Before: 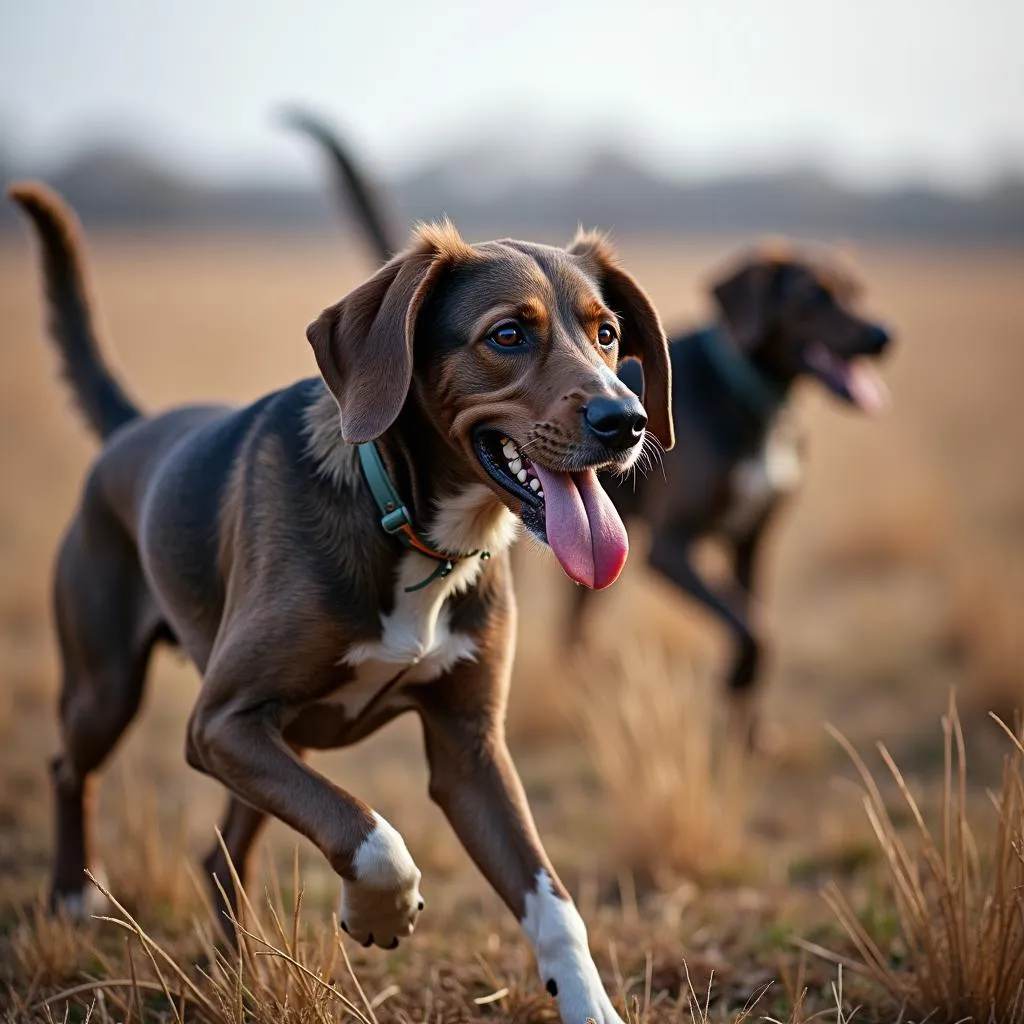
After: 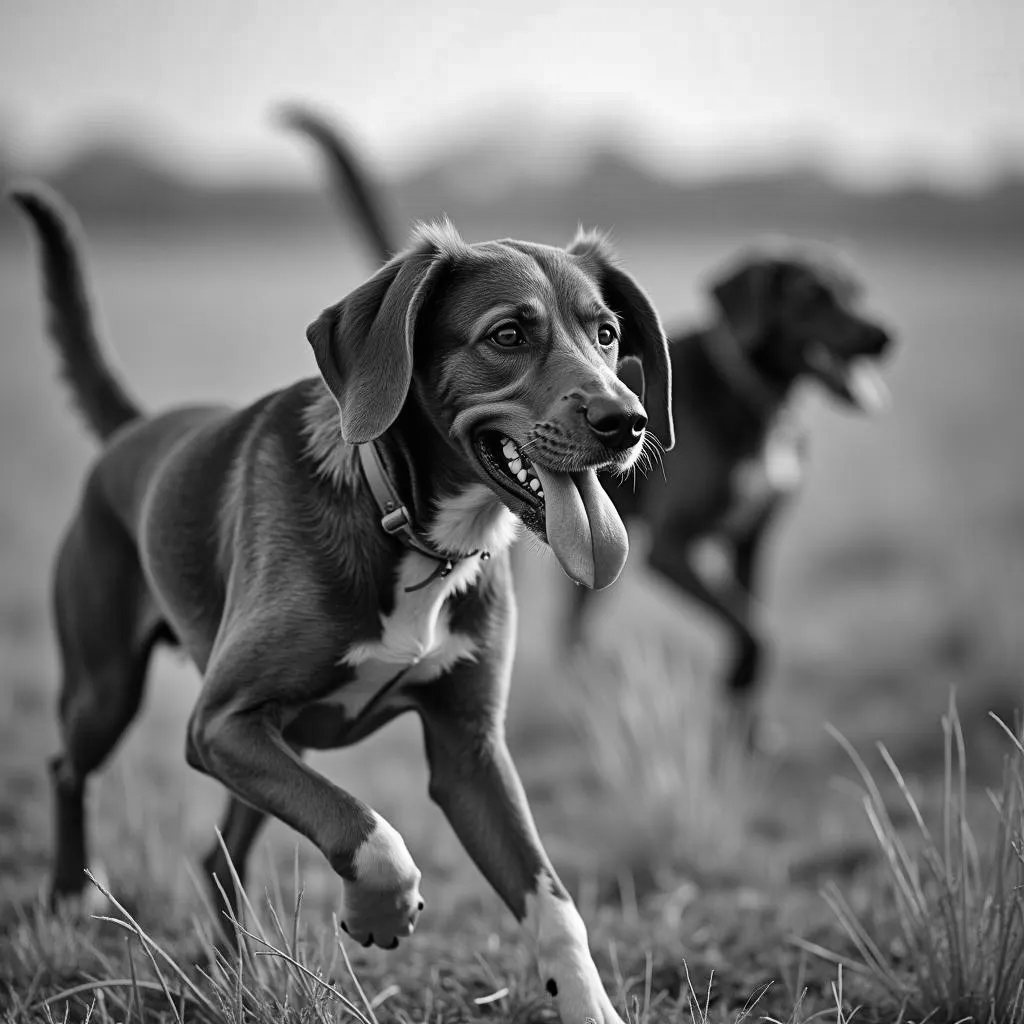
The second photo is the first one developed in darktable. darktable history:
monochrome: on, module defaults
shadows and highlights: shadows 60, highlights -60.23, soften with gaussian
